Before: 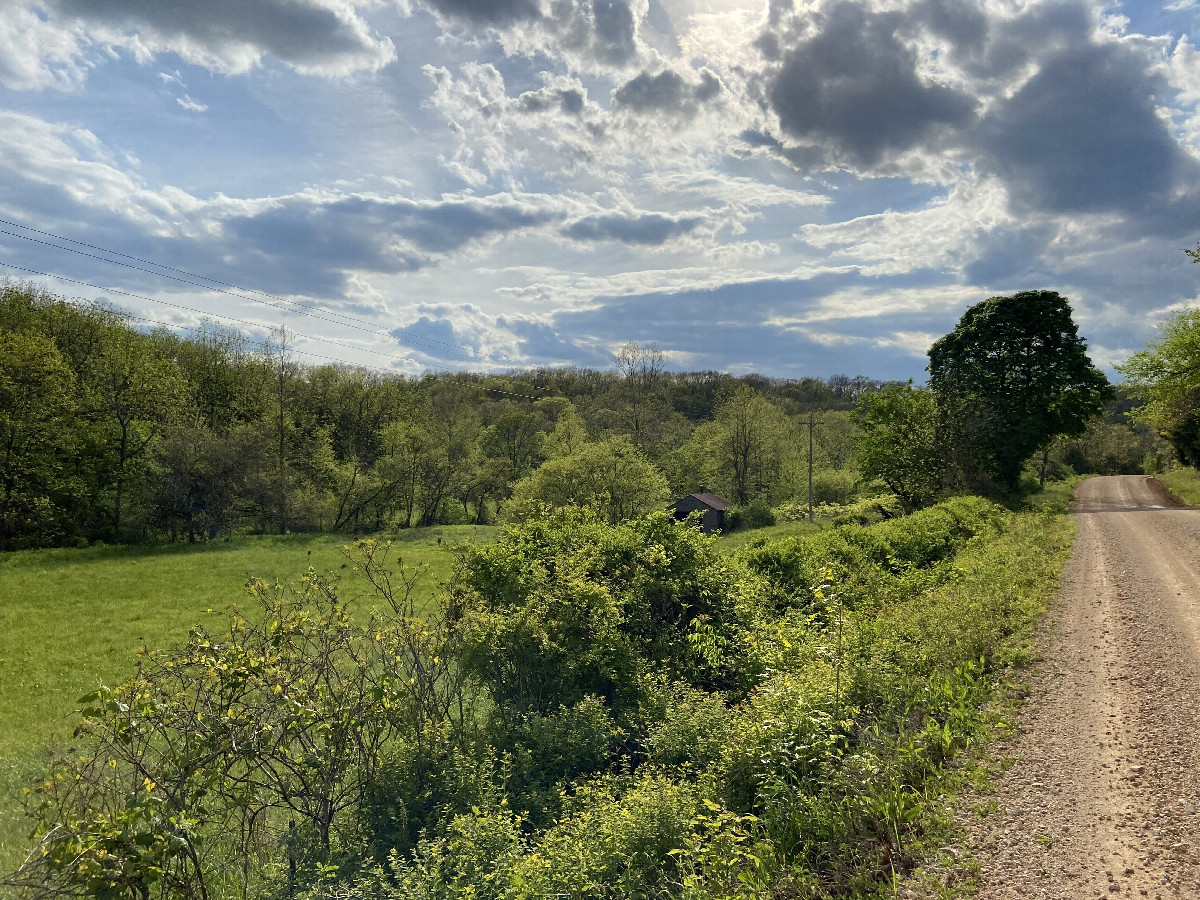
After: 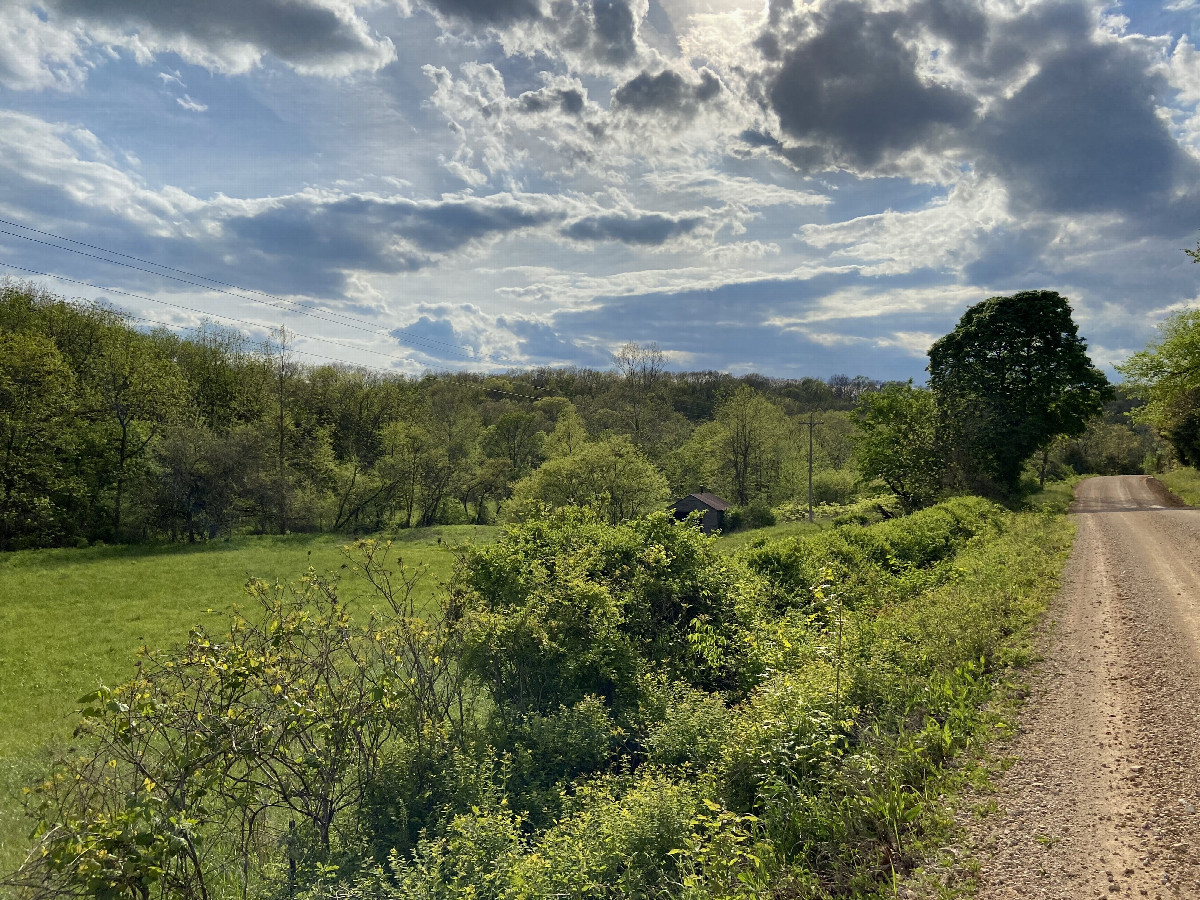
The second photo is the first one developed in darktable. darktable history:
shadows and highlights: shadows 43.51, white point adjustment -1.44, soften with gaussian
